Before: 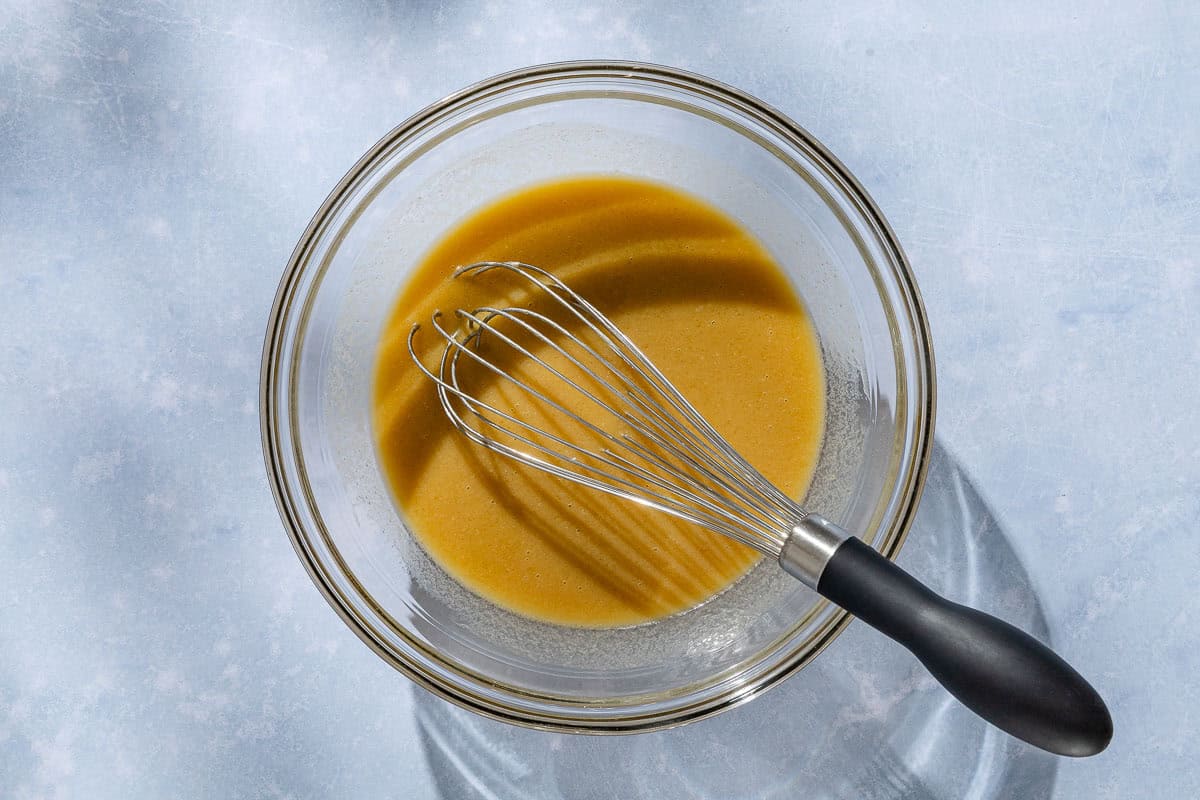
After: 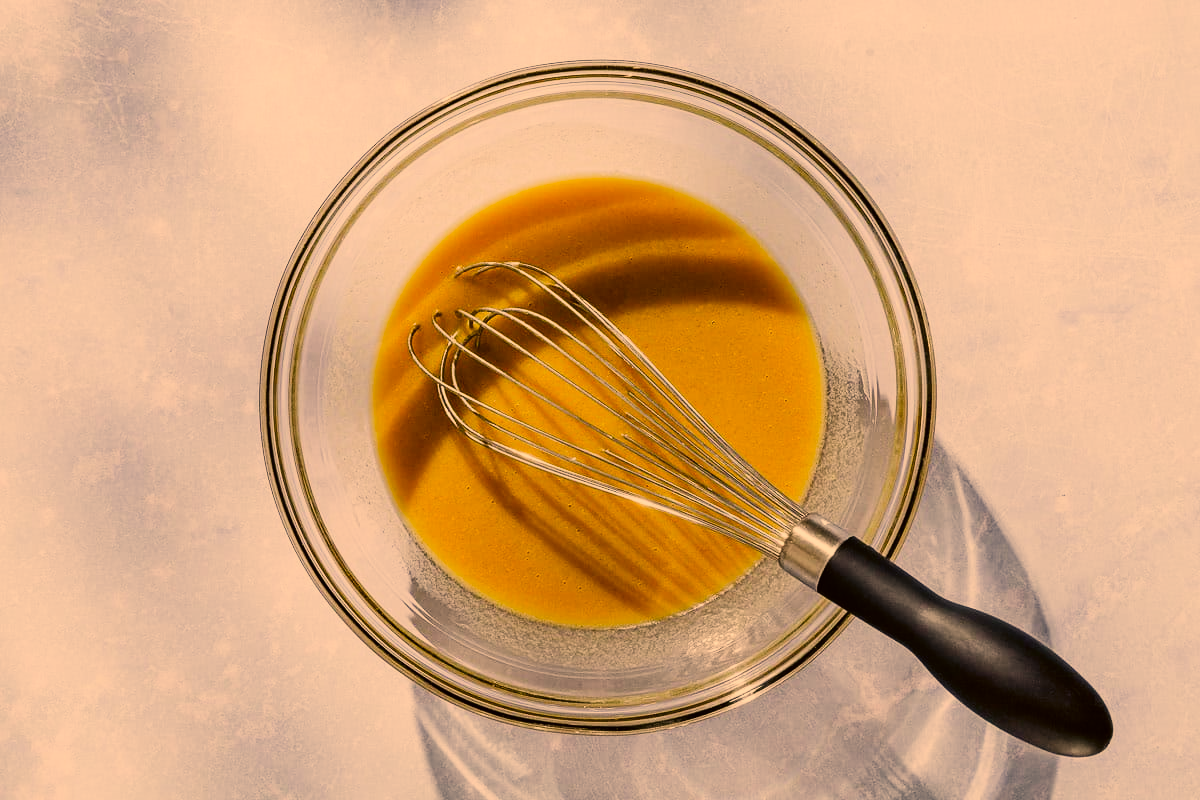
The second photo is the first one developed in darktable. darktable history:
sigmoid: contrast 1.7
color correction: highlights a* 17.94, highlights b* 35.39, shadows a* 1.48, shadows b* 6.42, saturation 1.01
